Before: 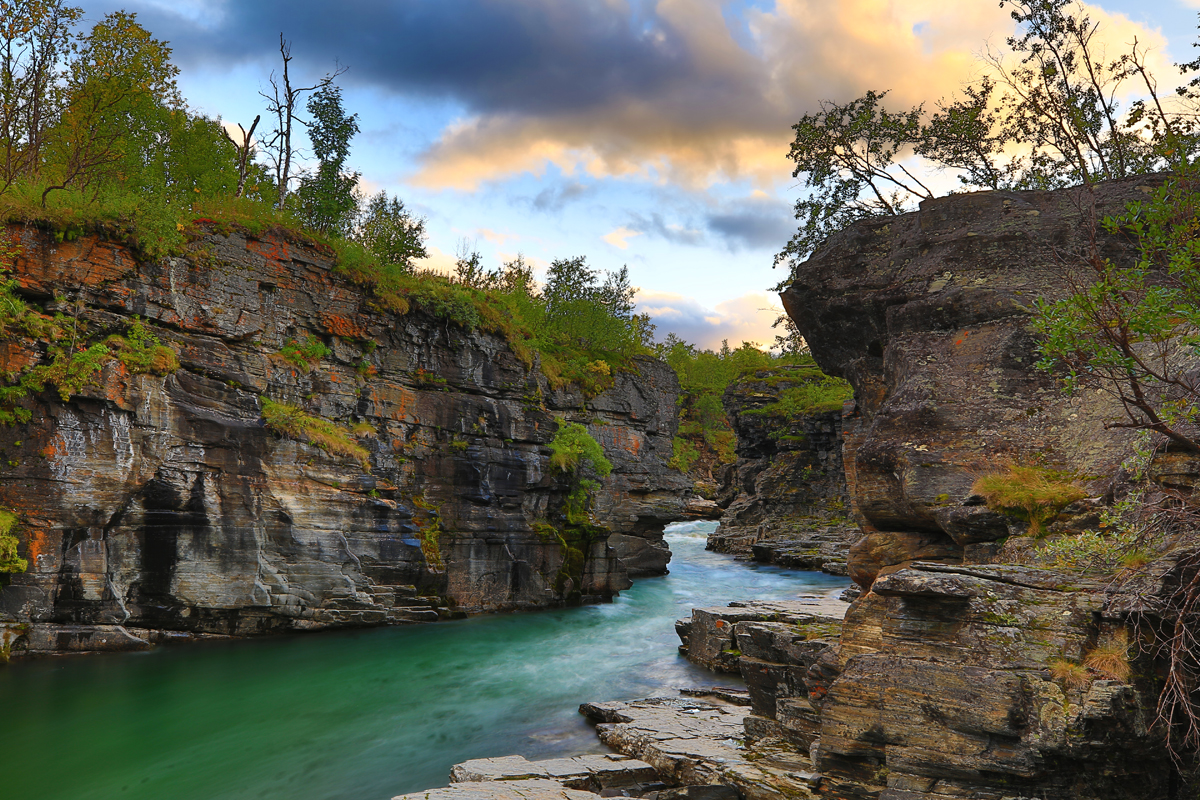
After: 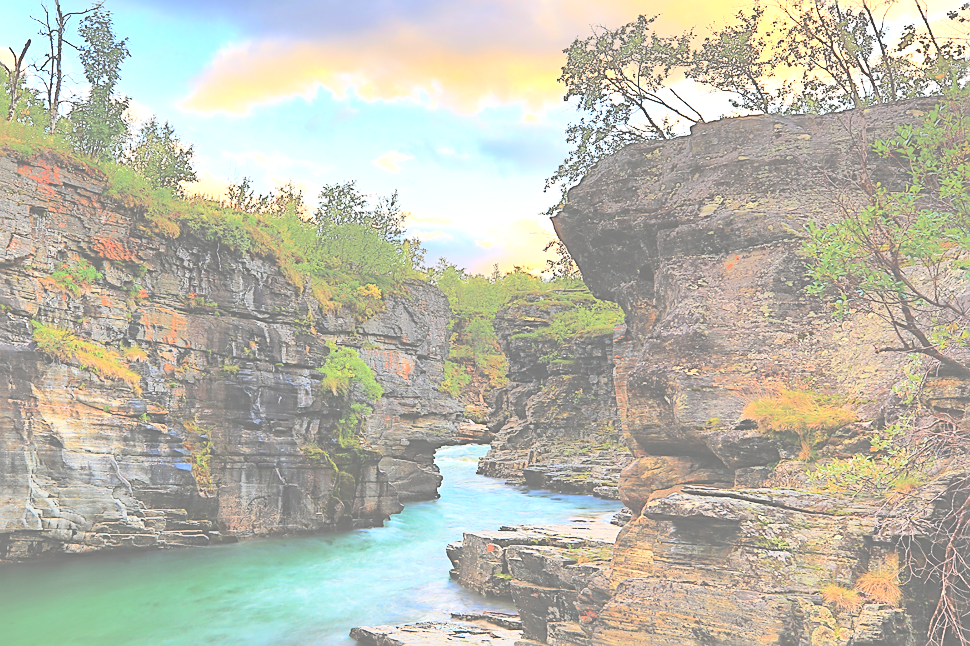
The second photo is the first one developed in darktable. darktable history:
crop: left 19.159%, top 9.58%, bottom 9.58%
contrast brightness saturation: contrast 0.2, brightness 0.16, saturation 0.22
rgb curve: curves: ch0 [(0, 0) (0.284, 0.292) (0.505, 0.644) (1, 1)]; ch1 [(0, 0) (0.284, 0.292) (0.505, 0.644) (1, 1)]; ch2 [(0, 0) (0.284, 0.292) (0.505, 0.644) (1, 1)], compensate middle gray true
exposure: black level correction -0.071, exposure 0.5 EV, compensate highlight preservation false
sharpen: on, module defaults
